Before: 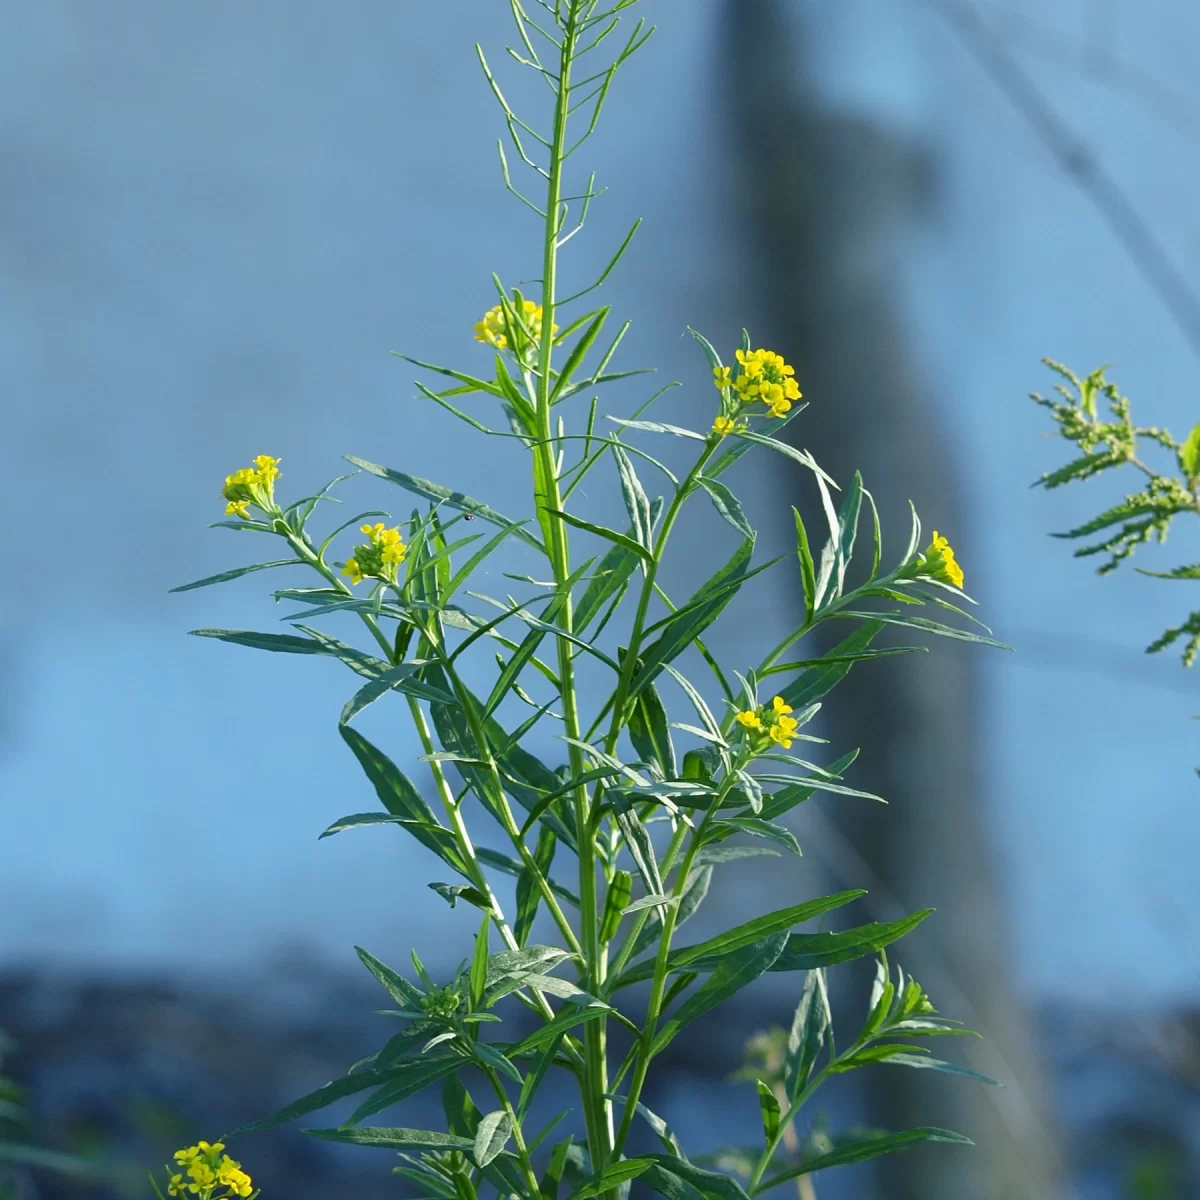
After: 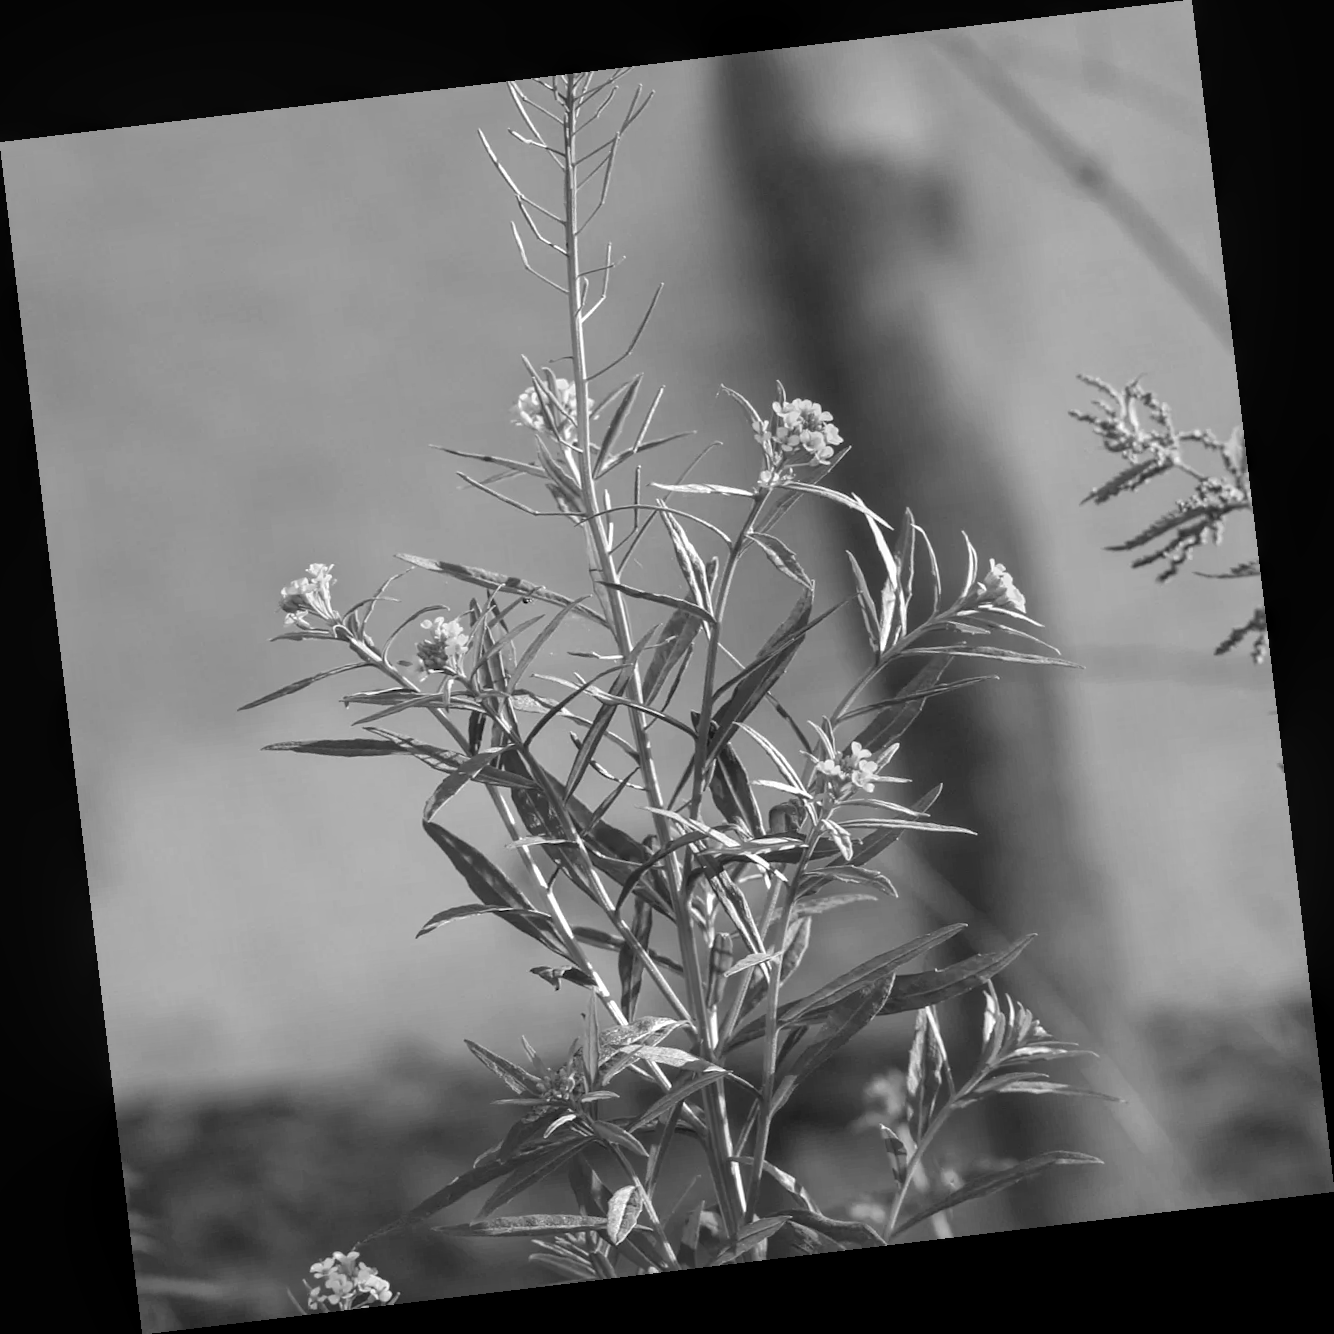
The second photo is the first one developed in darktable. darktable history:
exposure: exposure 0.258 EV, compensate highlight preservation false
color balance rgb: perceptual saturation grading › global saturation 20%, global vibrance 20%
rotate and perspective: rotation -6.83°, automatic cropping off
local contrast: on, module defaults
monochrome: a -4.13, b 5.16, size 1
